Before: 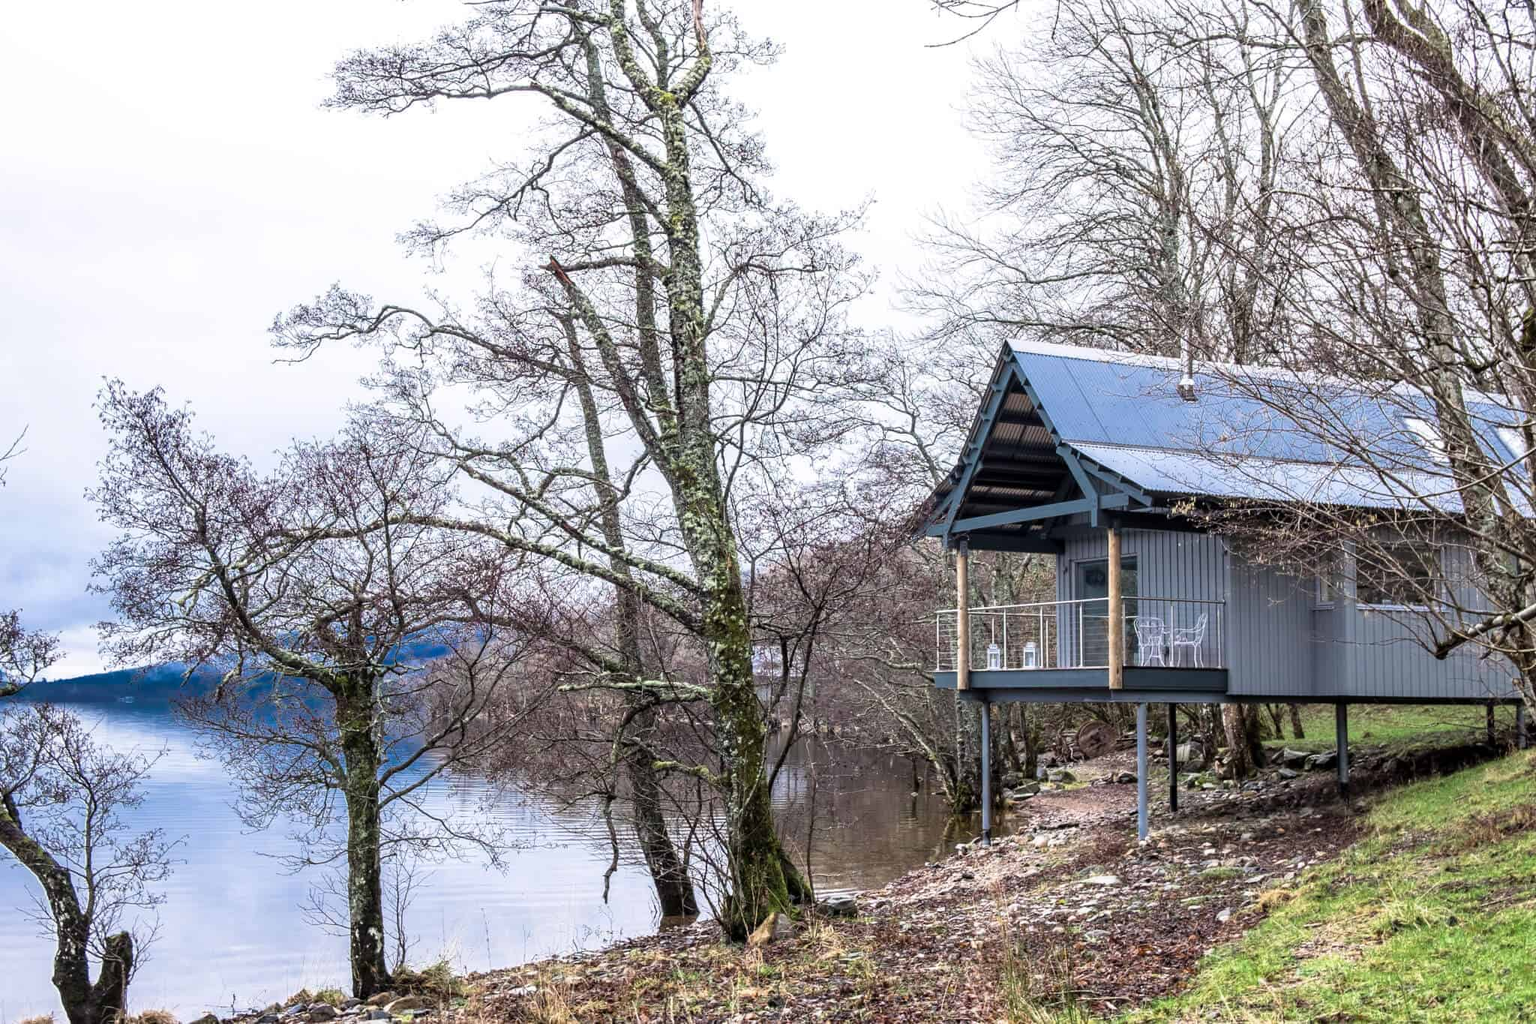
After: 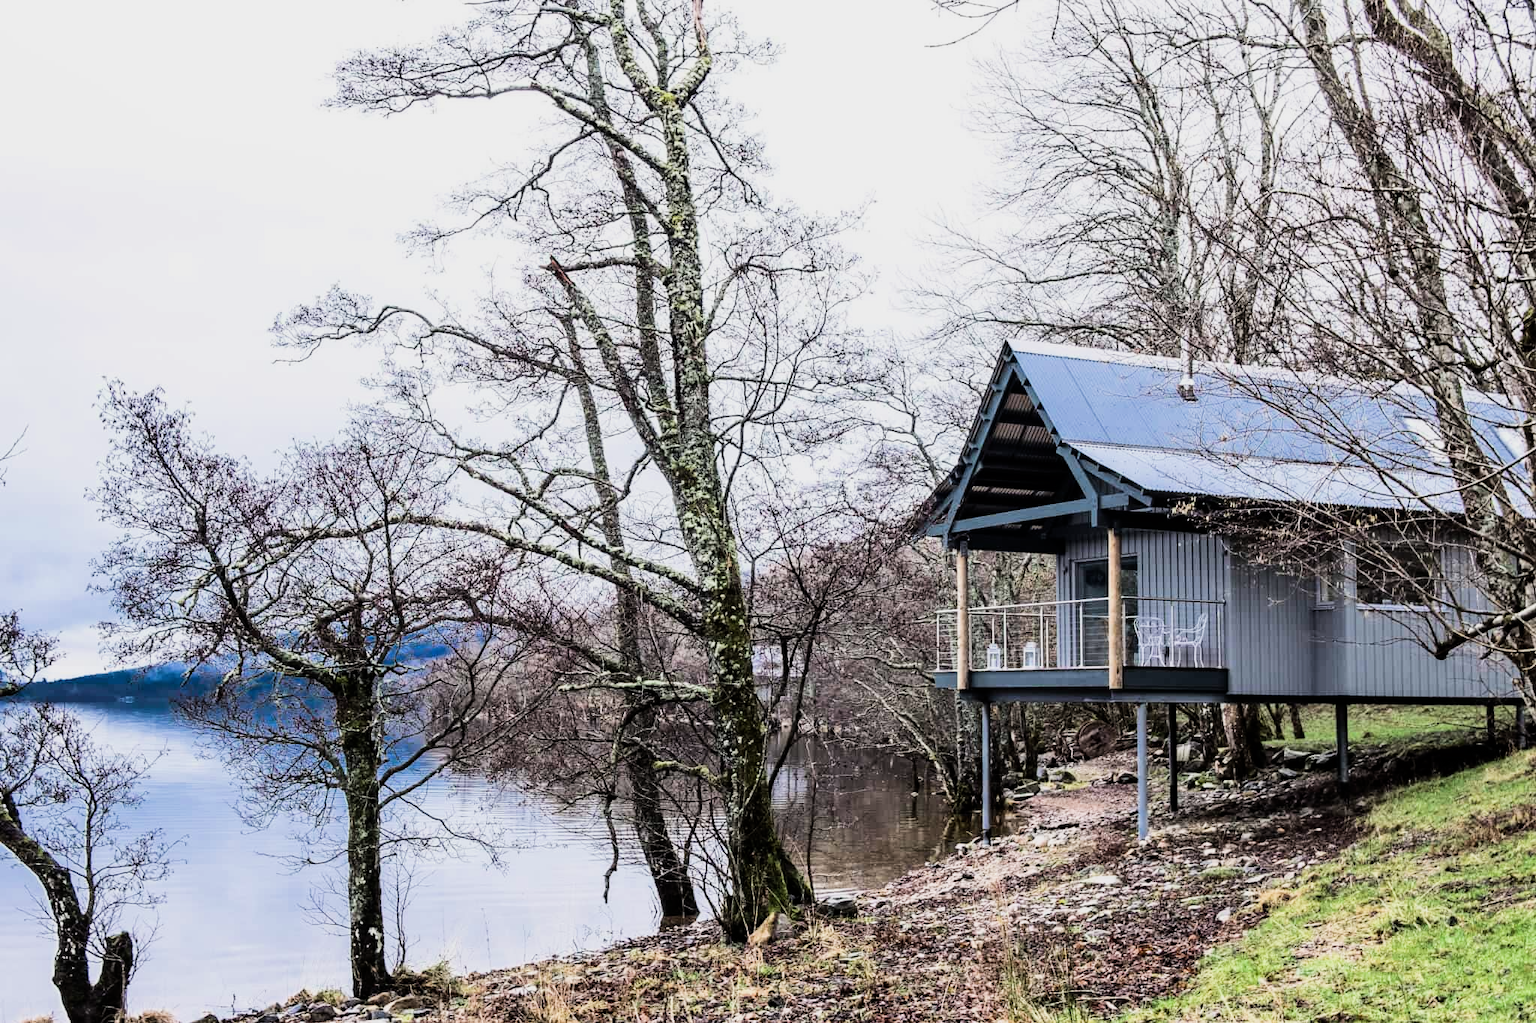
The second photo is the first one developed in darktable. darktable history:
filmic rgb: black relative exposure -7.5 EV, white relative exposure 5 EV, hardness 3.31, contrast 1.3, contrast in shadows safe
tone equalizer: -8 EV -0.417 EV, -7 EV -0.389 EV, -6 EV -0.333 EV, -5 EV -0.222 EV, -3 EV 0.222 EV, -2 EV 0.333 EV, -1 EV 0.389 EV, +0 EV 0.417 EV, edges refinement/feathering 500, mask exposure compensation -1.57 EV, preserve details no
